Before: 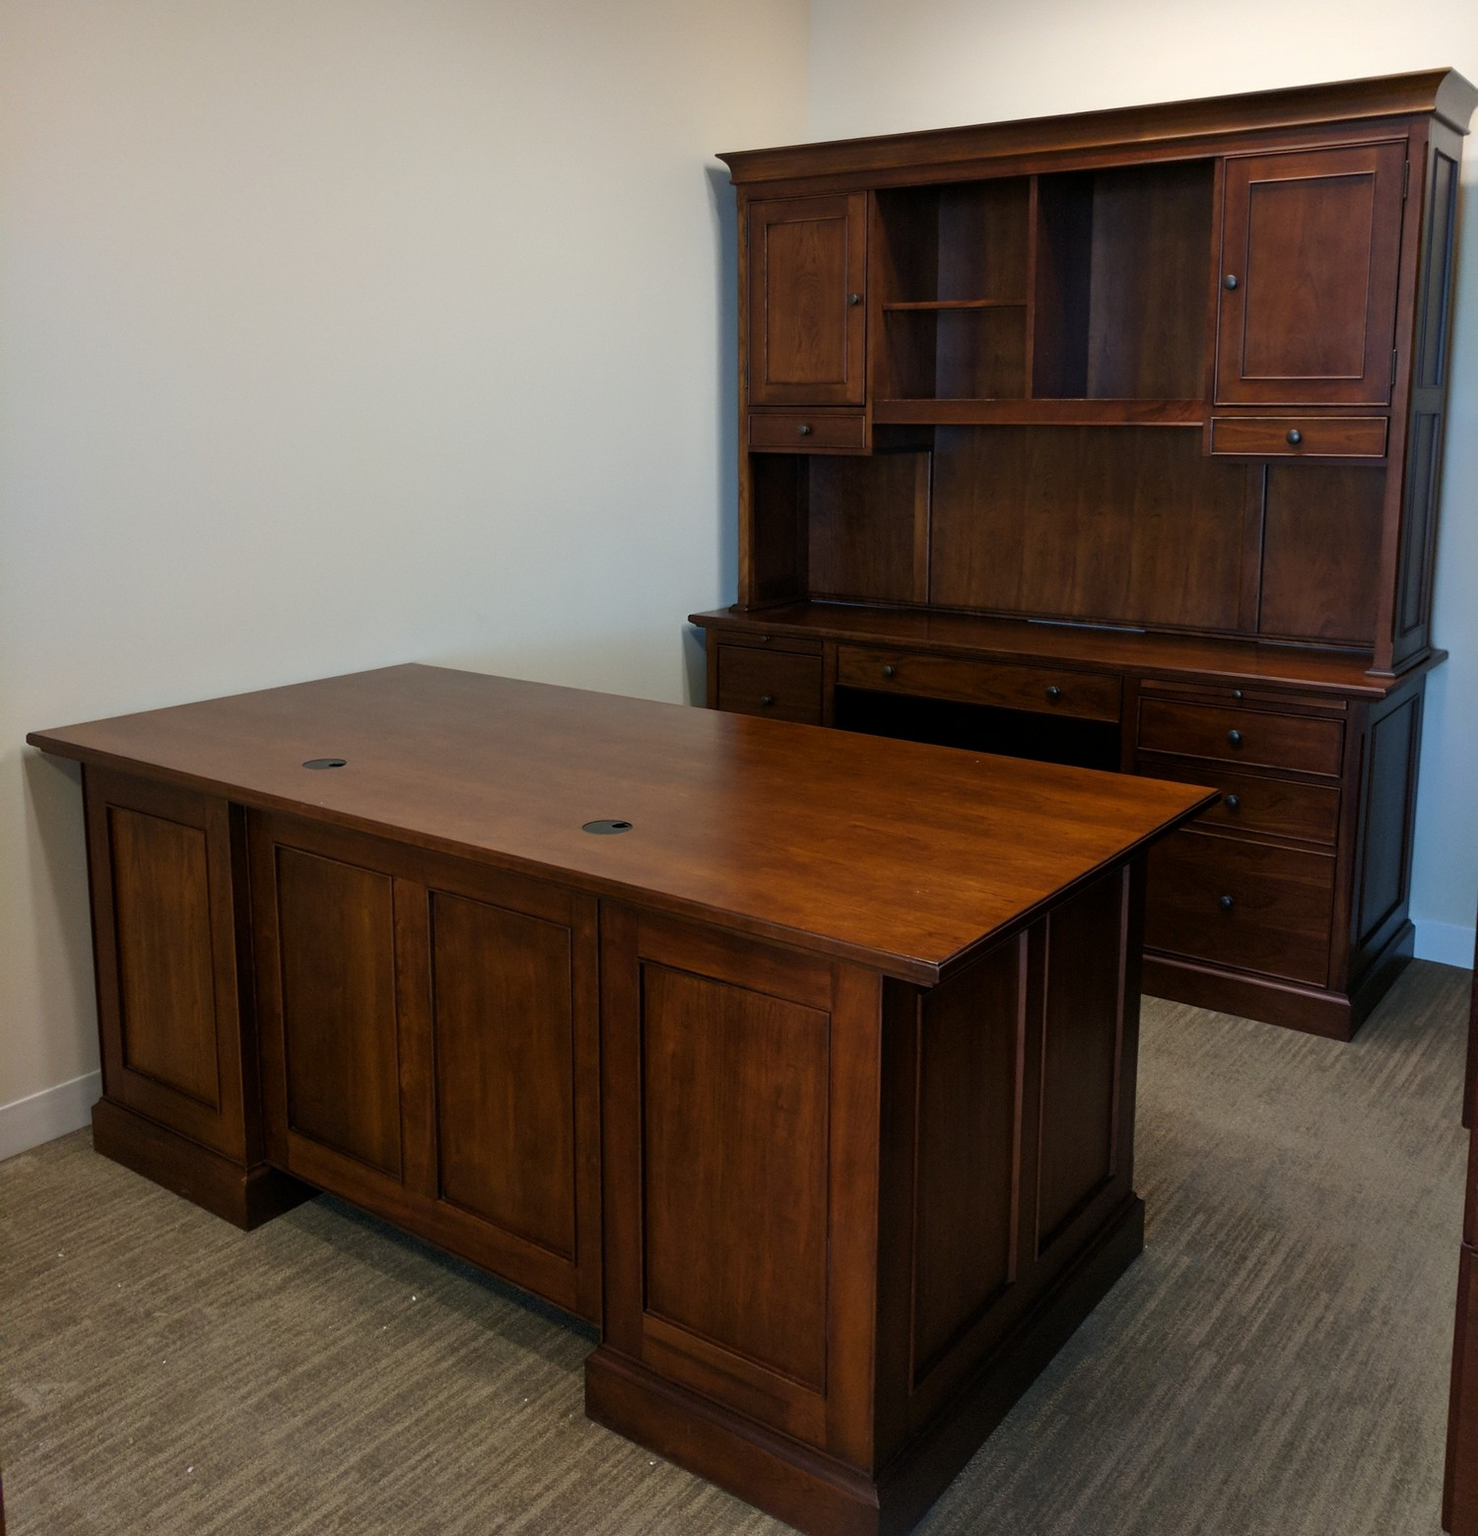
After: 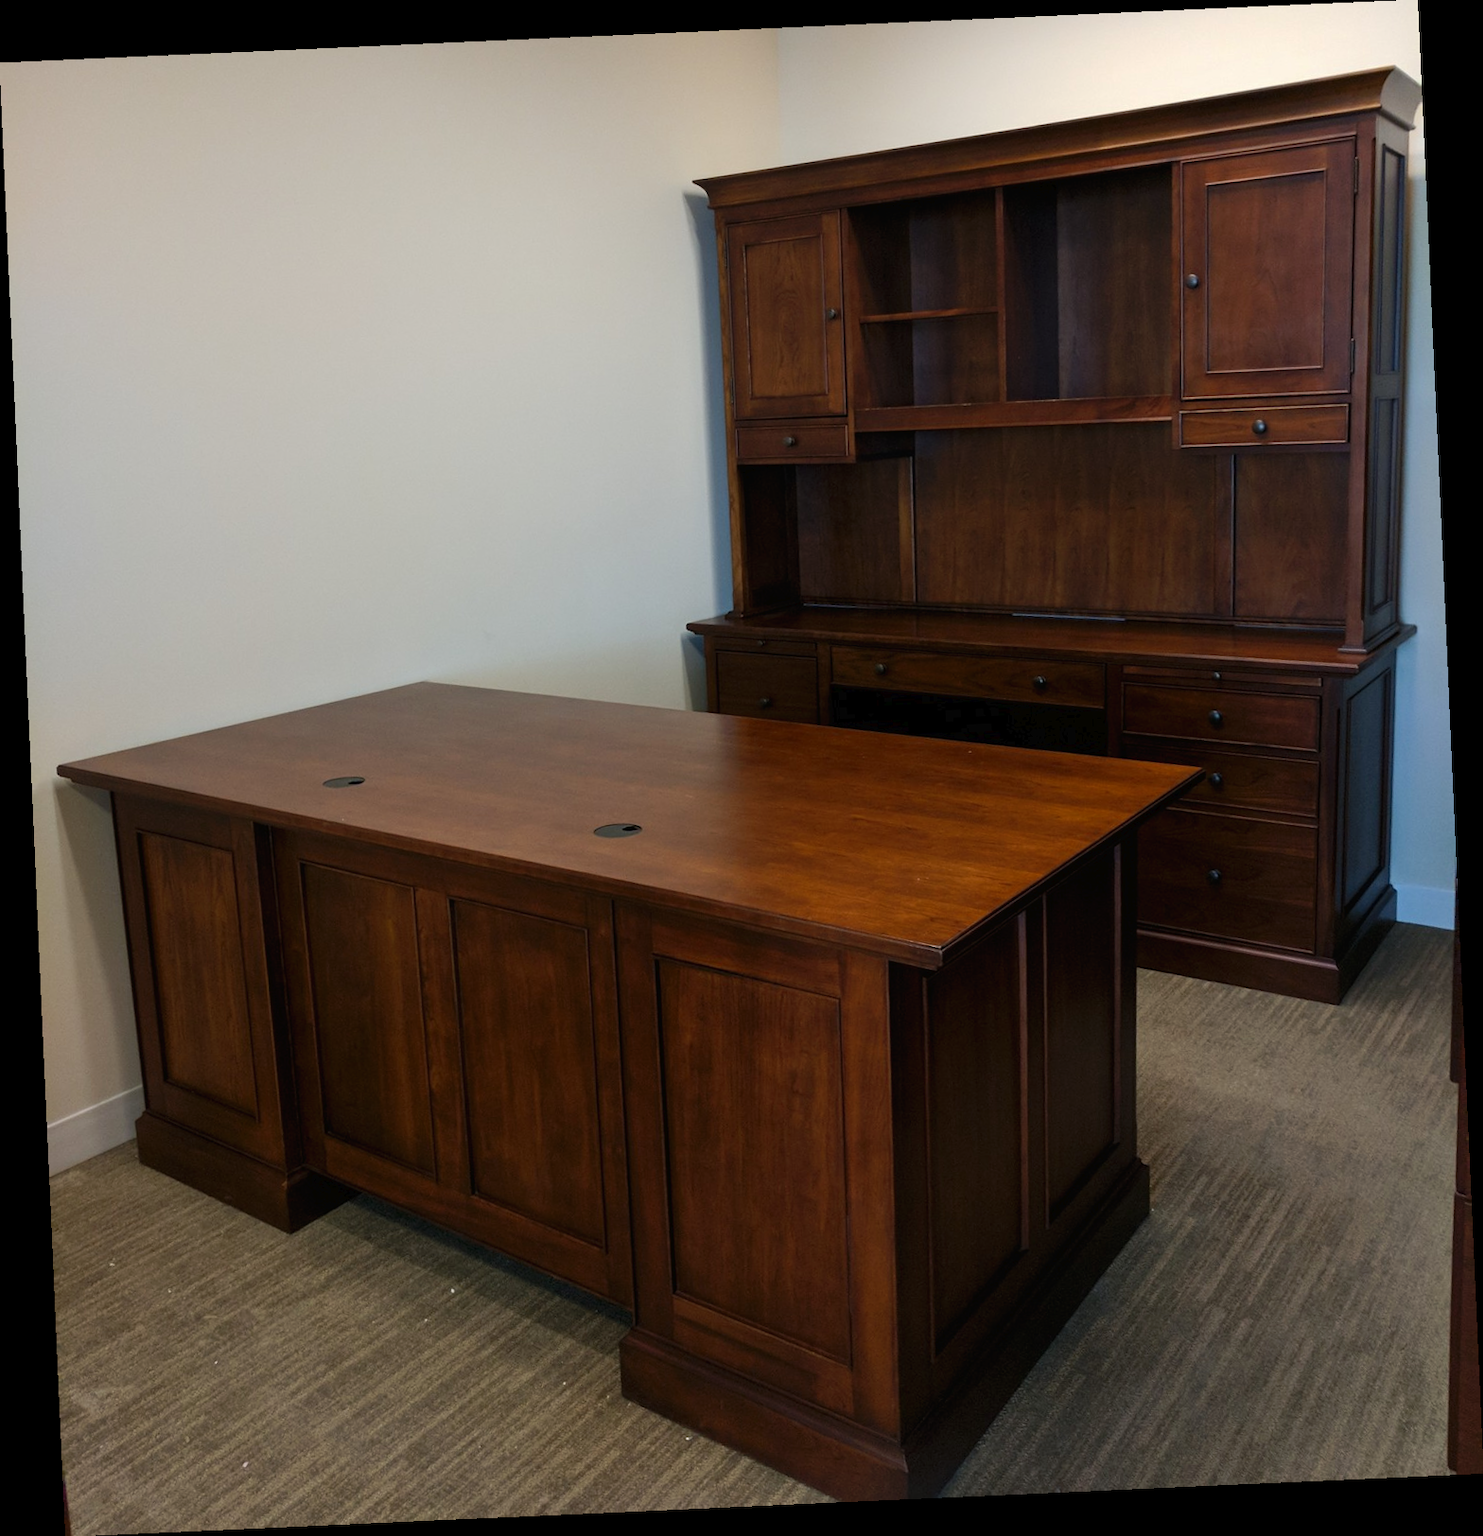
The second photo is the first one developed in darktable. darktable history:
rotate and perspective: rotation -2.56°, automatic cropping off
tone curve: curves: ch0 [(0, 0) (0.003, 0.014) (0.011, 0.014) (0.025, 0.022) (0.044, 0.041) (0.069, 0.063) (0.1, 0.086) (0.136, 0.118) (0.177, 0.161) (0.224, 0.211) (0.277, 0.262) (0.335, 0.323) (0.399, 0.384) (0.468, 0.459) (0.543, 0.54) (0.623, 0.624) (0.709, 0.711) (0.801, 0.796) (0.898, 0.879) (1, 1)], preserve colors none
